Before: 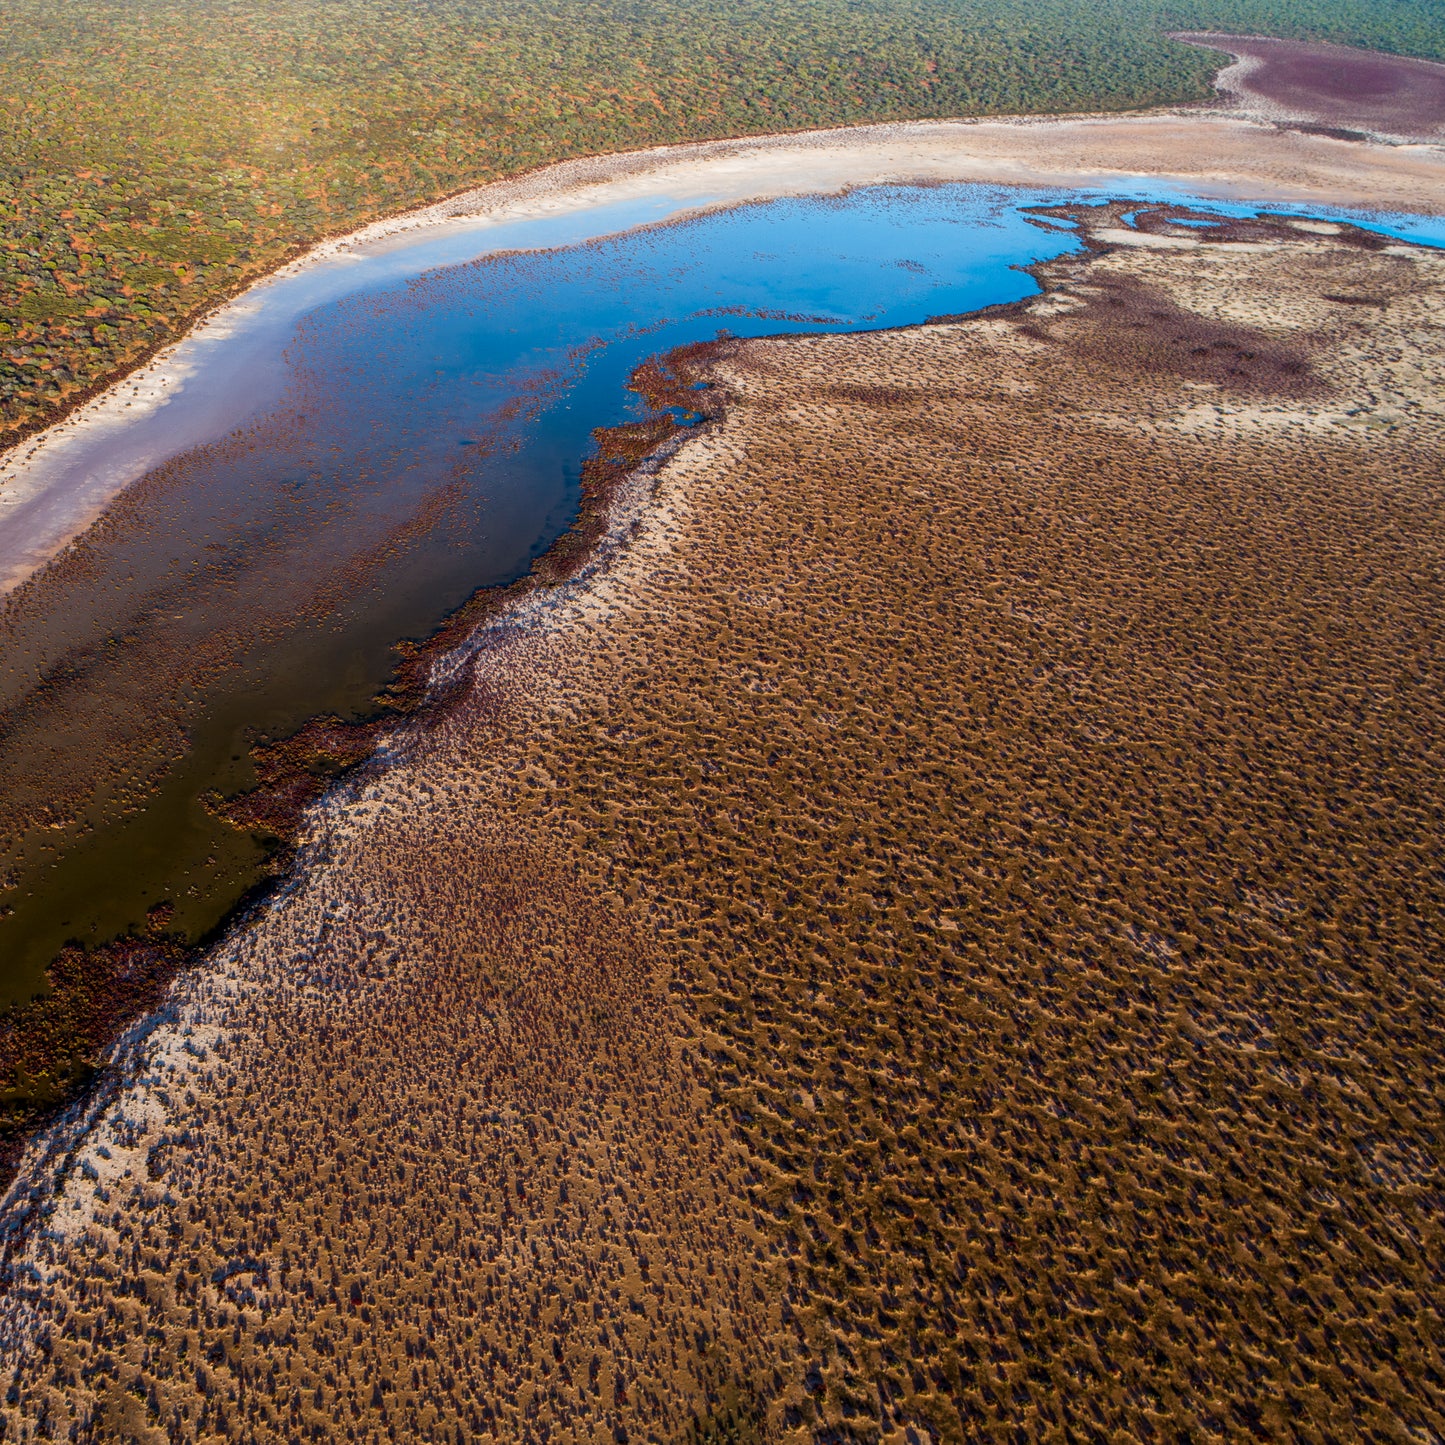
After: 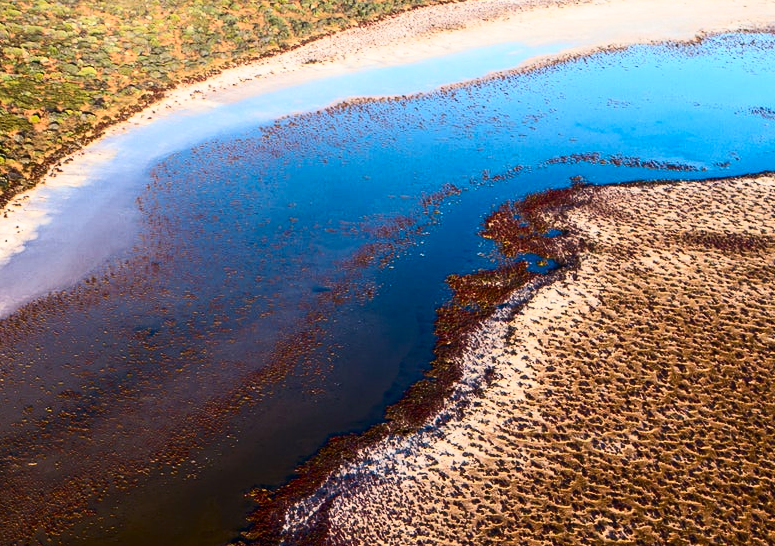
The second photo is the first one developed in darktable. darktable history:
contrast brightness saturation: contrast 0.4, brightness 0.1, saturation 0.21
crop: left 10.121%, top 10.631%, right 36.218%, bottom 51.526%
